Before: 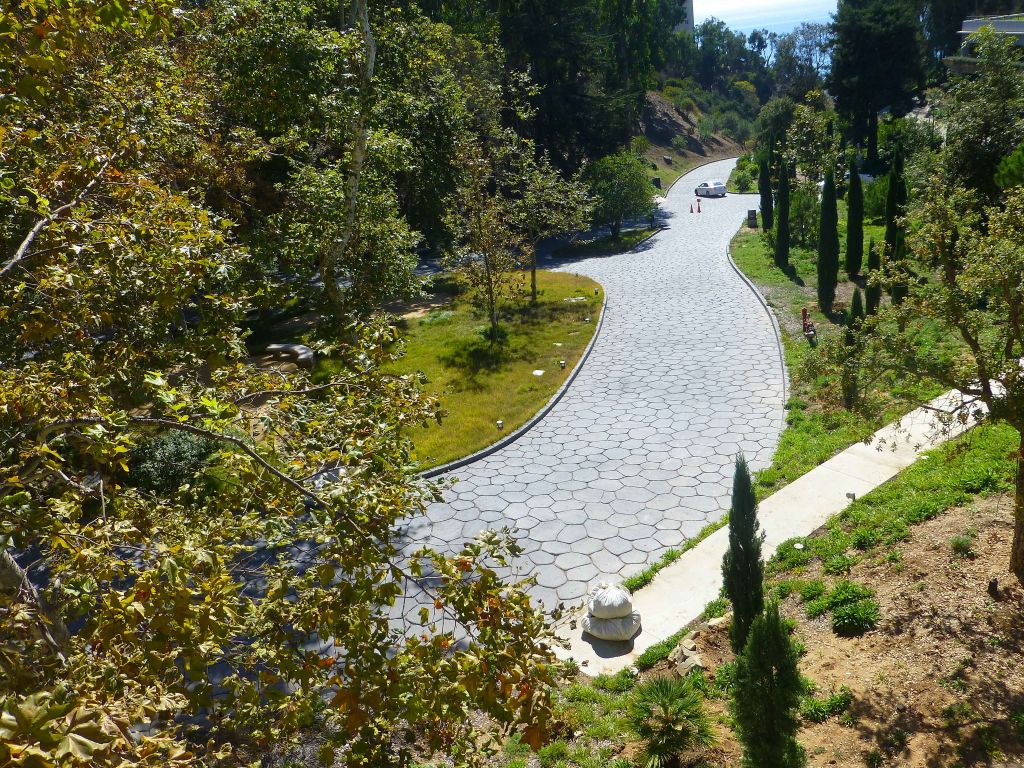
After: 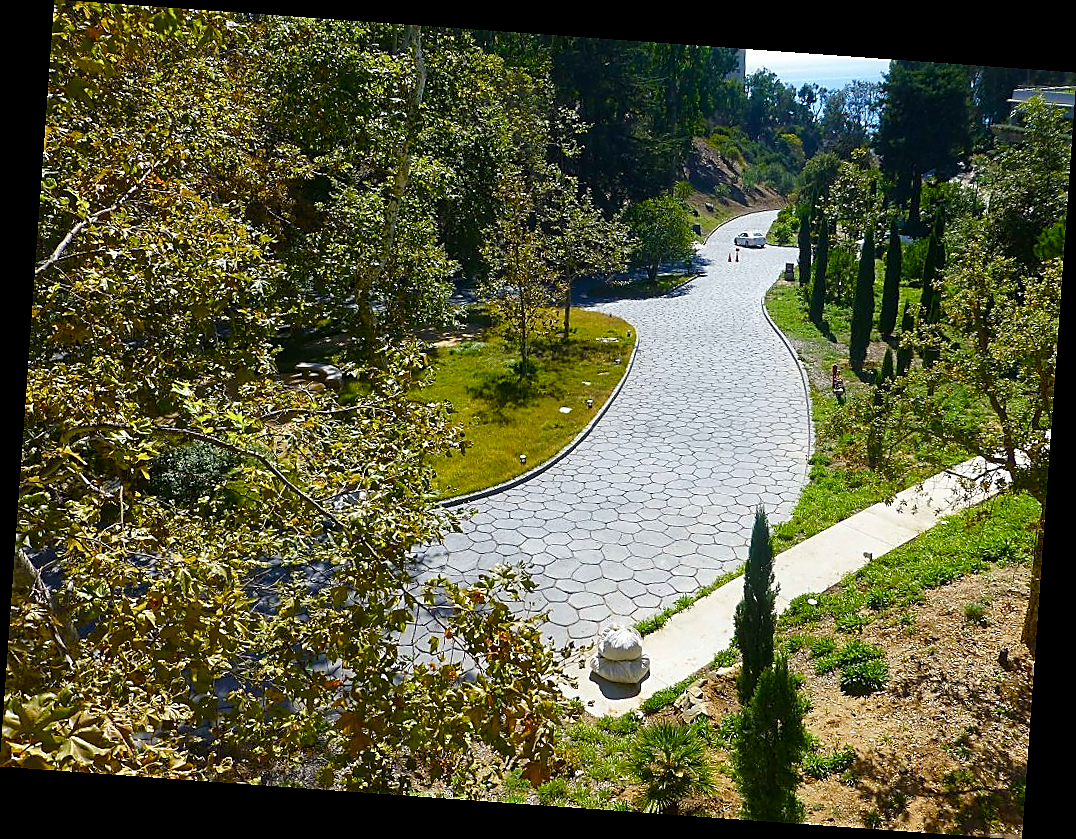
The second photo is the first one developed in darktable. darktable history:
sharpen: radius 1.4, amount 1.25, threshold 0.7
color balance rgb: perceptual saturation grading › global saturation 20%, perceptual saturation grading › highlights -25%, perceptual saturation grading › shadows 50%
rotate and perspective: rotation 4.1°, automatic cropping off
